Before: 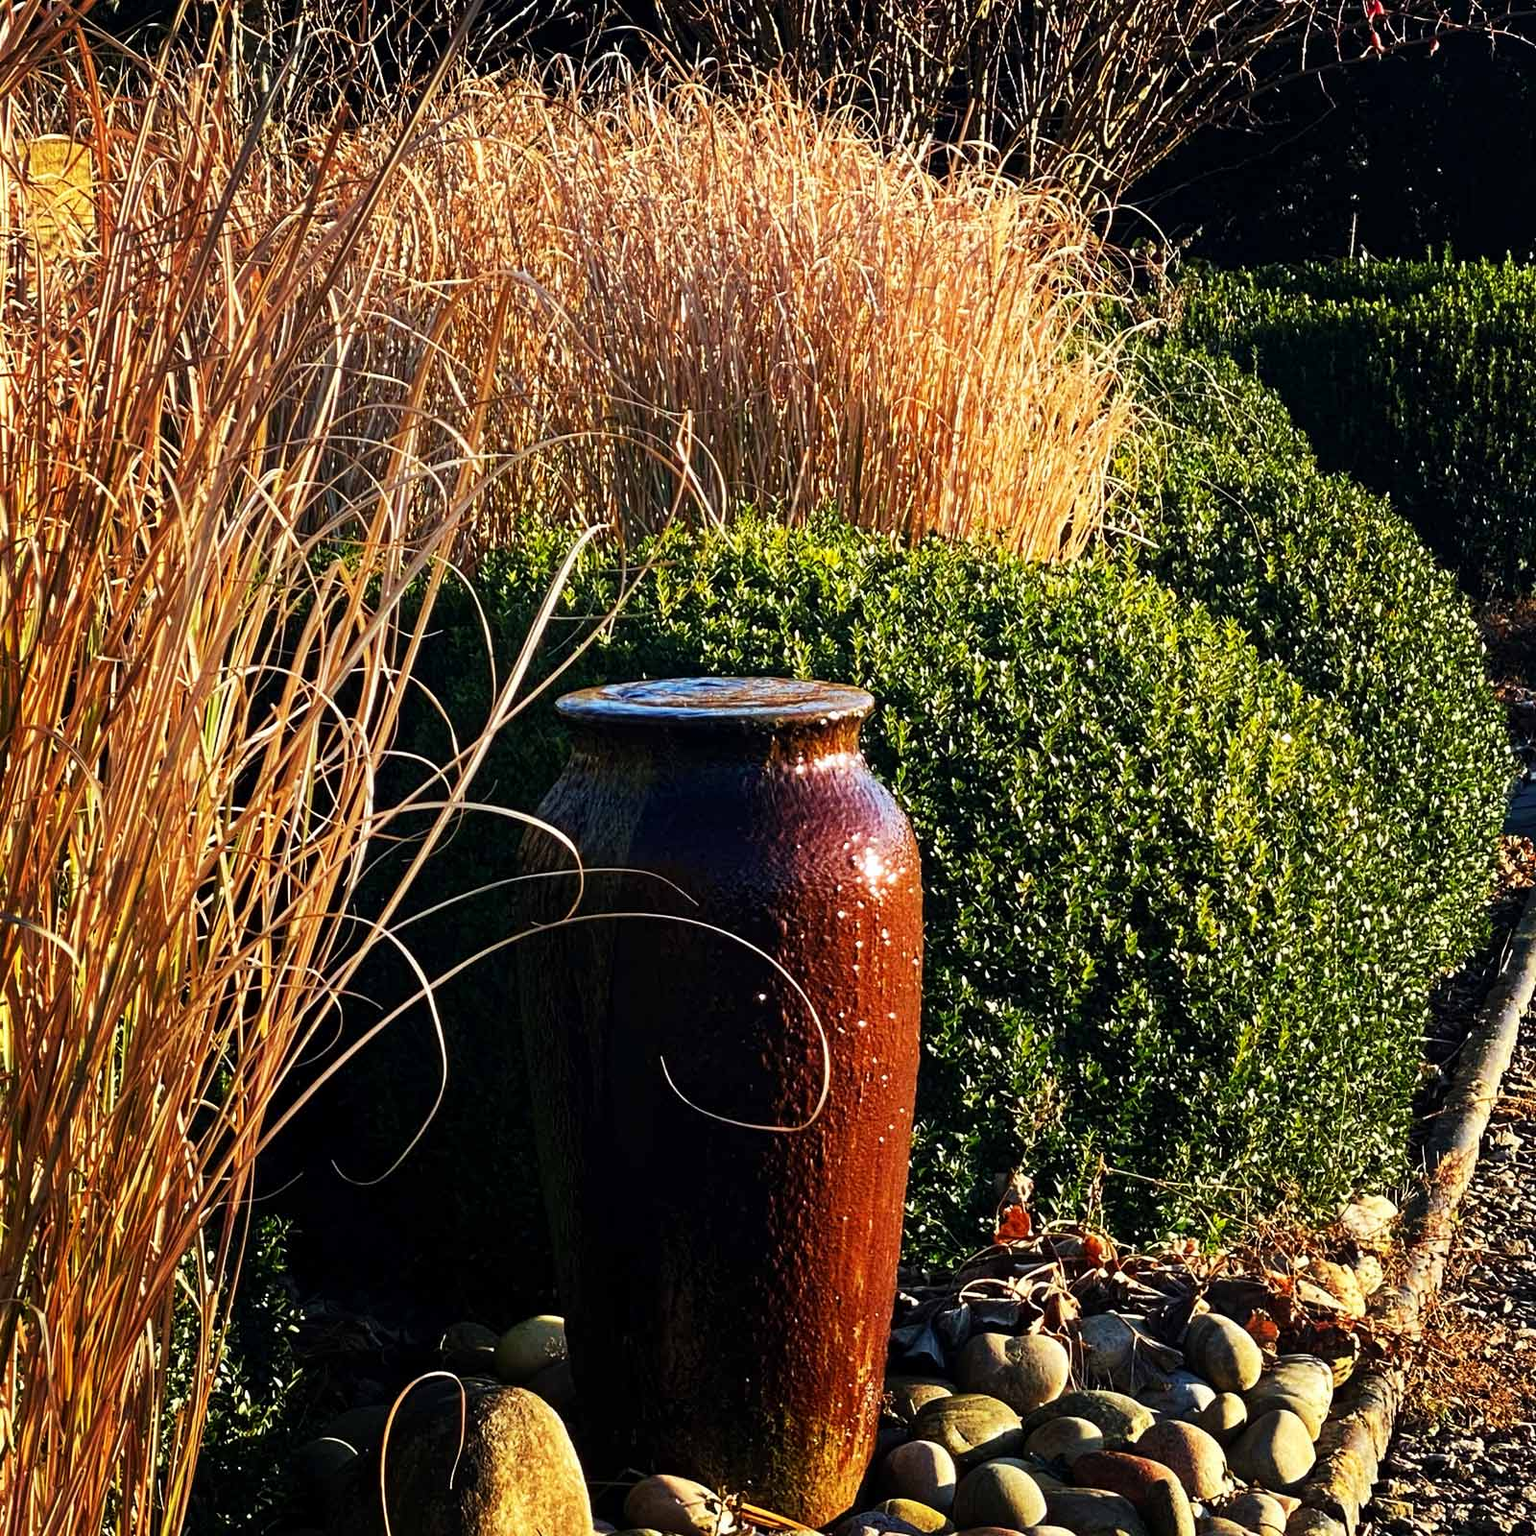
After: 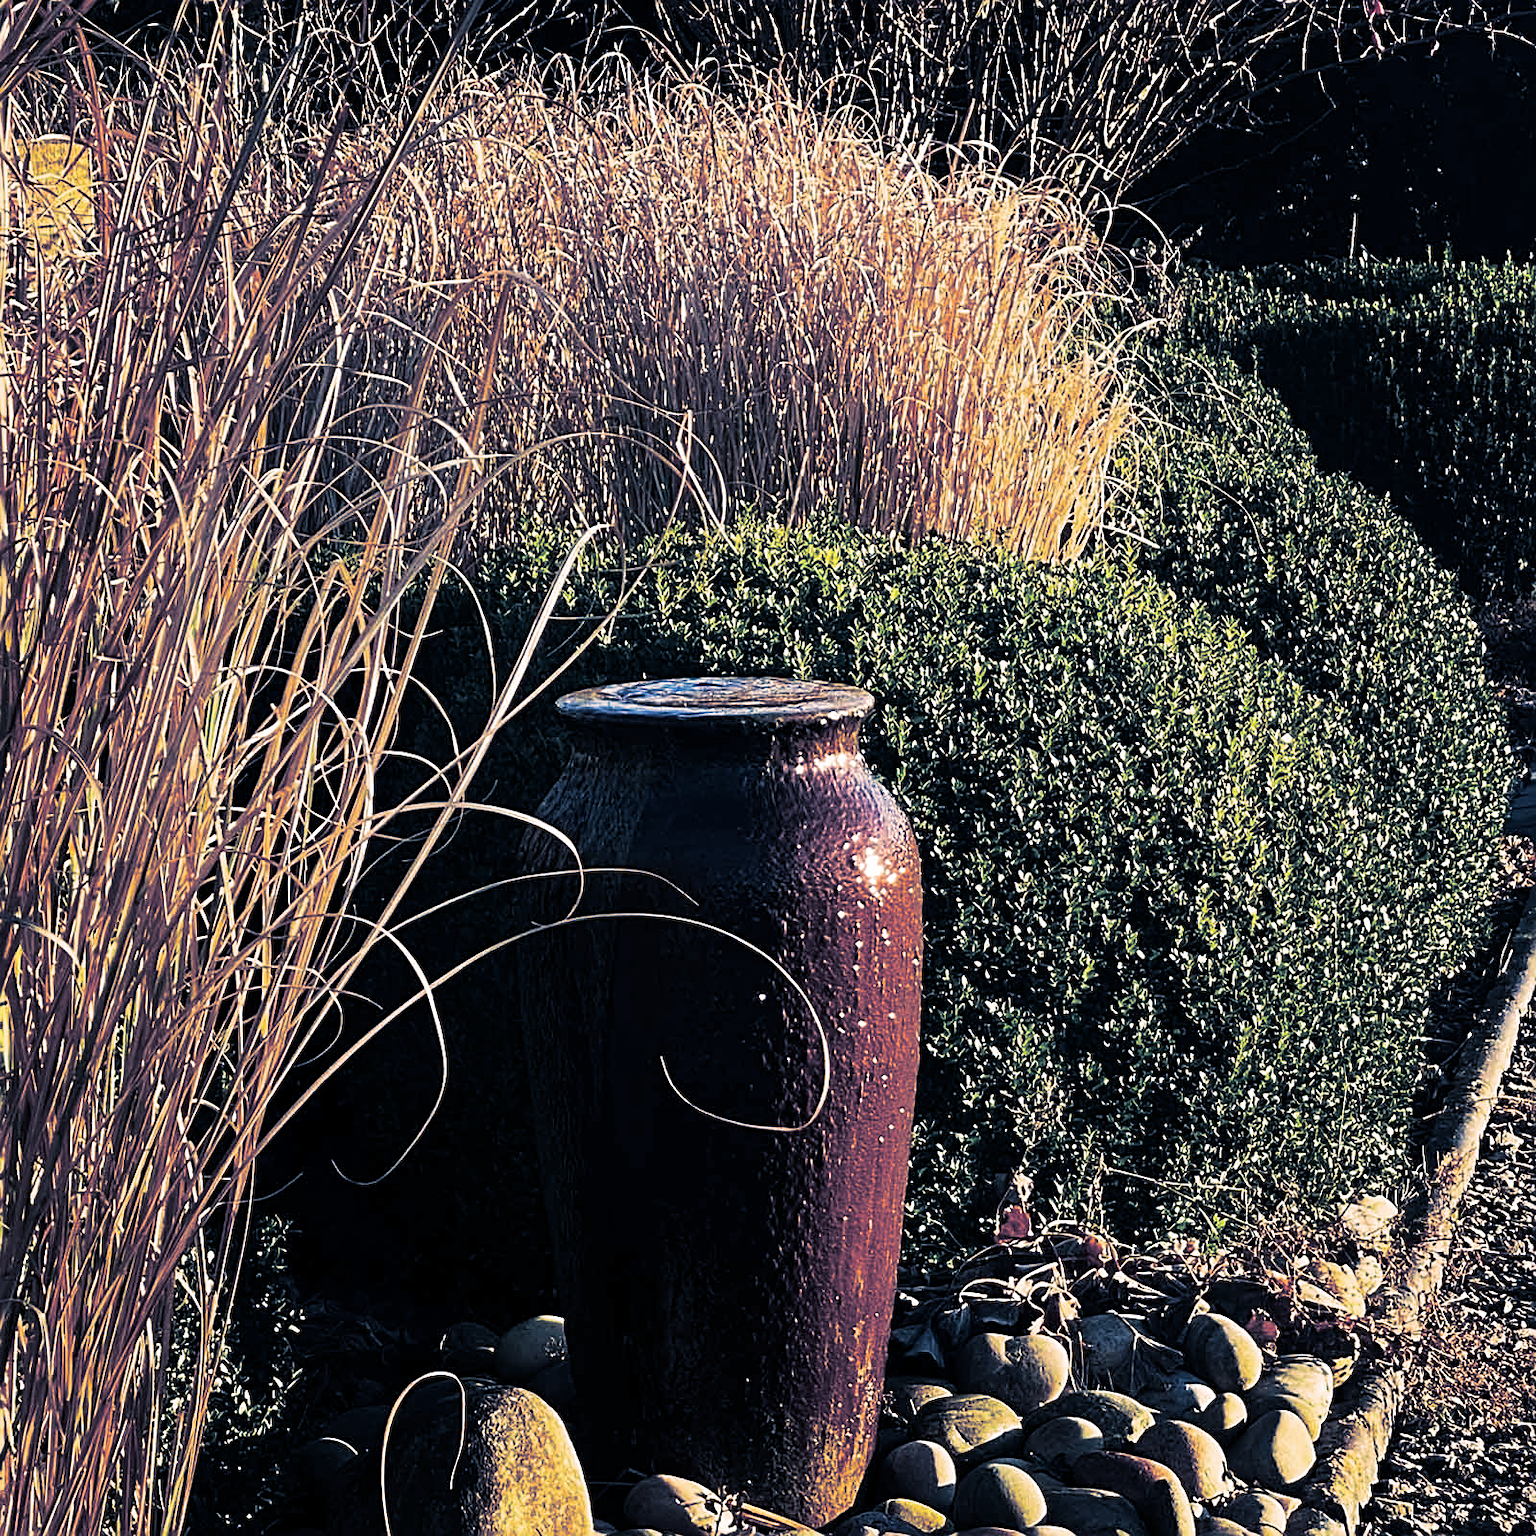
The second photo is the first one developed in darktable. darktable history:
split-toning: shadows › hue 226.8°, shadows › saturation 0.56, highlights › hue 28.8°, balance -40, compress 0%
sharpen: amount 0.6
